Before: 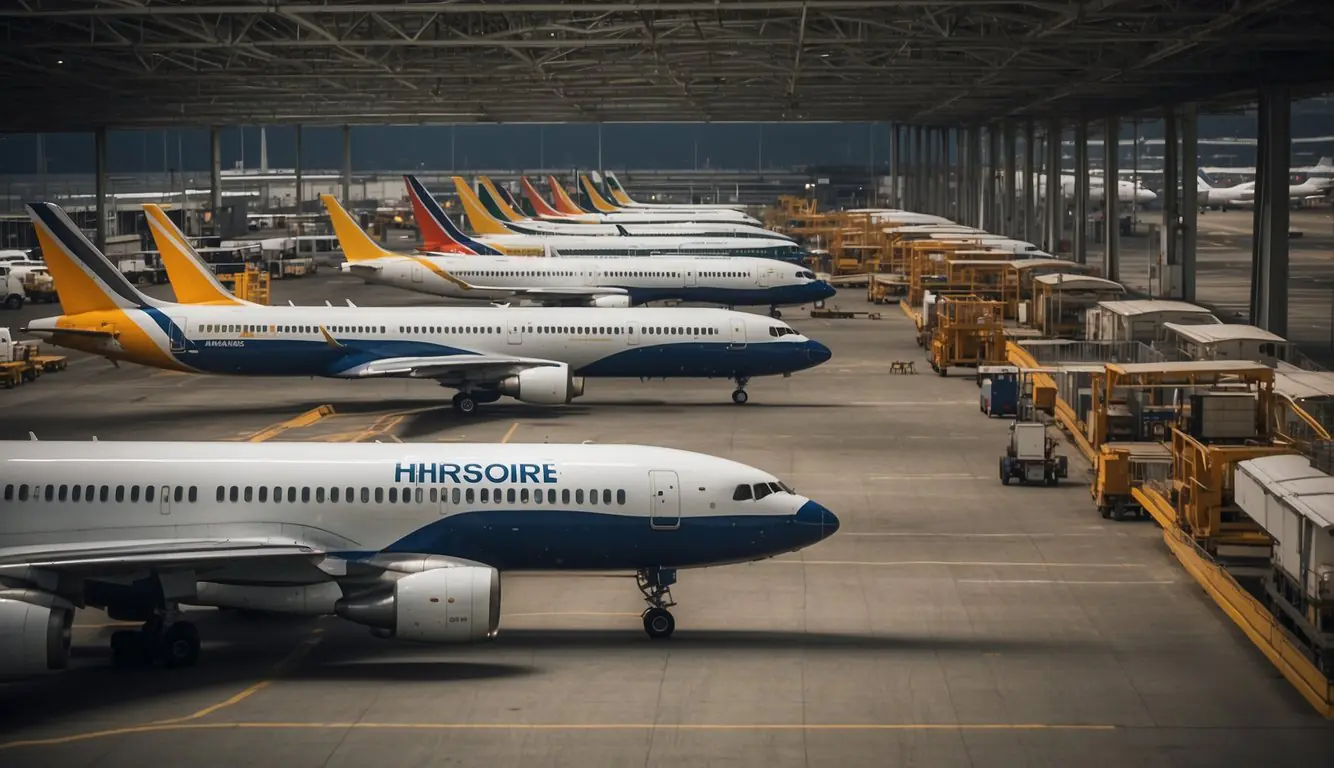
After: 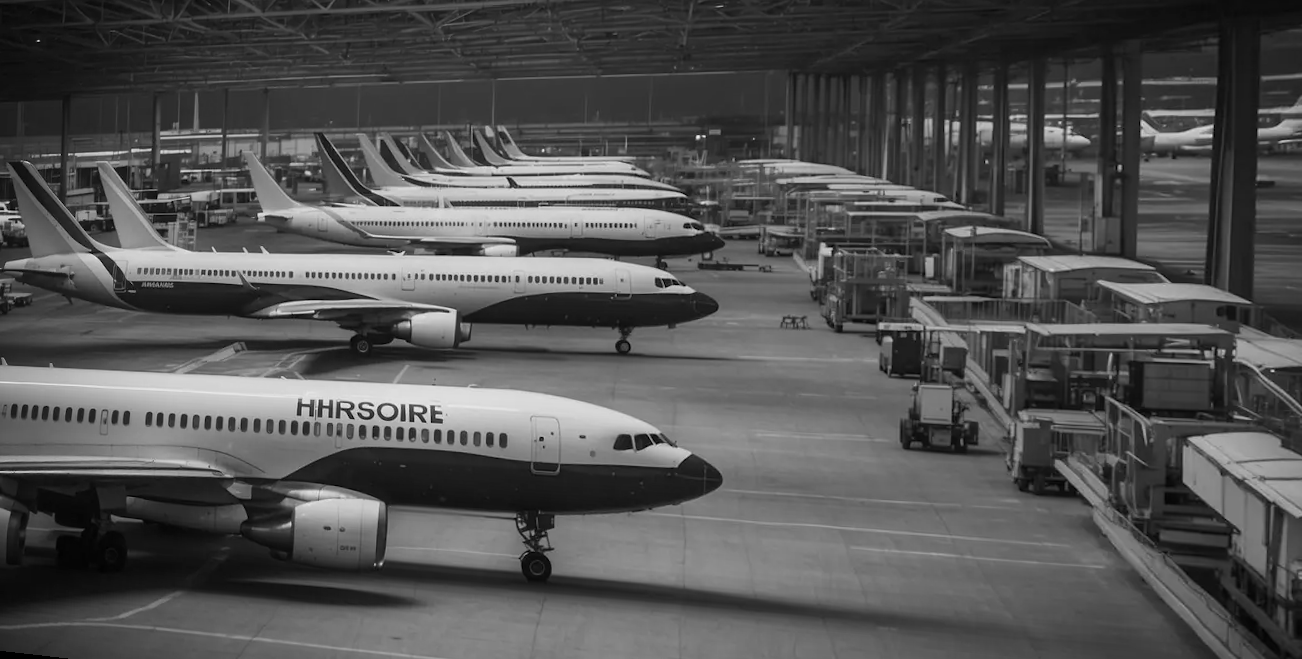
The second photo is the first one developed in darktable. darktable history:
rotate and perspective: rotation 1.69°, lens shift (vertical) -0.023, lens shift (horizontal) -0.291, crop left 0.025, crop right 0.988, crop top 0.092, crop bottom 0.842
monochrome: a -71.75, b 75.82
